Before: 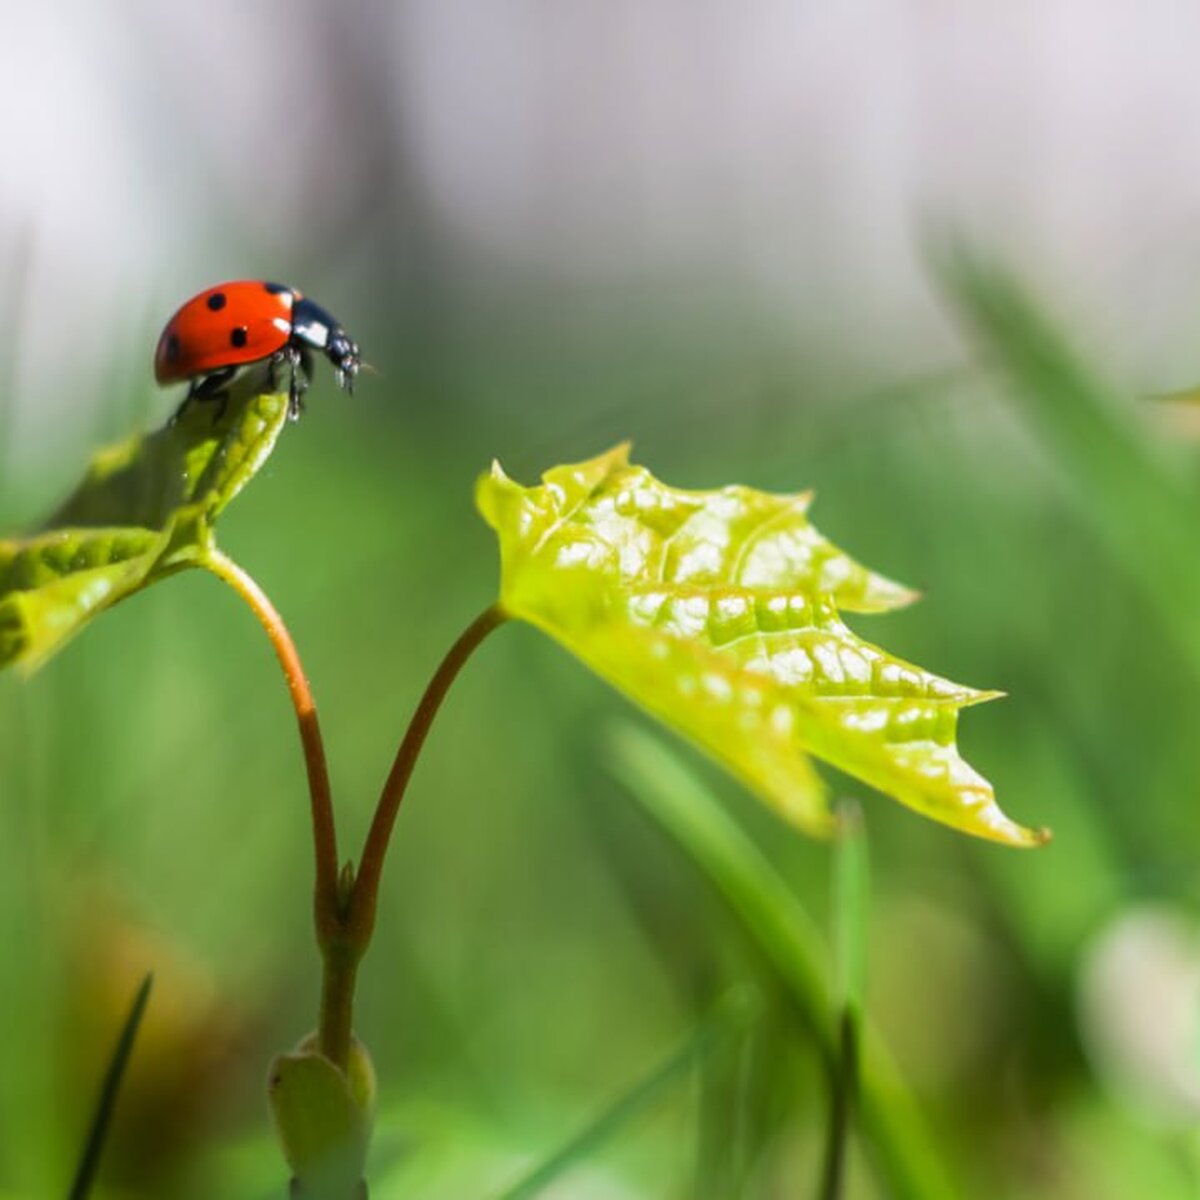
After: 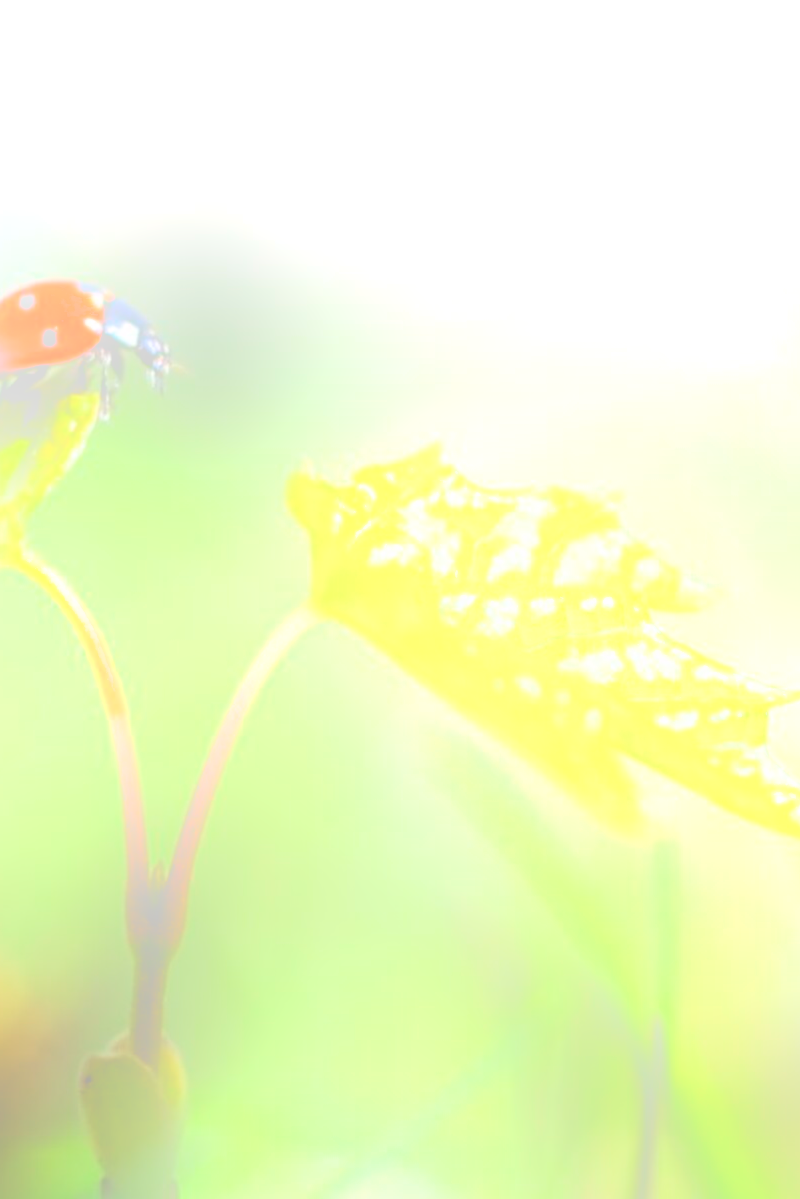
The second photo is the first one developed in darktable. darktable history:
local contrast: mode bilateral grid, contrast 20, coarseness 50, detail 120%, midtone range 0.2
exposure: black level correction 0.001, exposure -0.125 EV, compensate exposure bias true, compensate highlight preservation false
bloom: size 25%, threshold 5%, strength 90%
crop and rotate: left 15.754%, right 17.579%
filmic rgb: white relative exposure 2.34 EV, hardness 6.59
